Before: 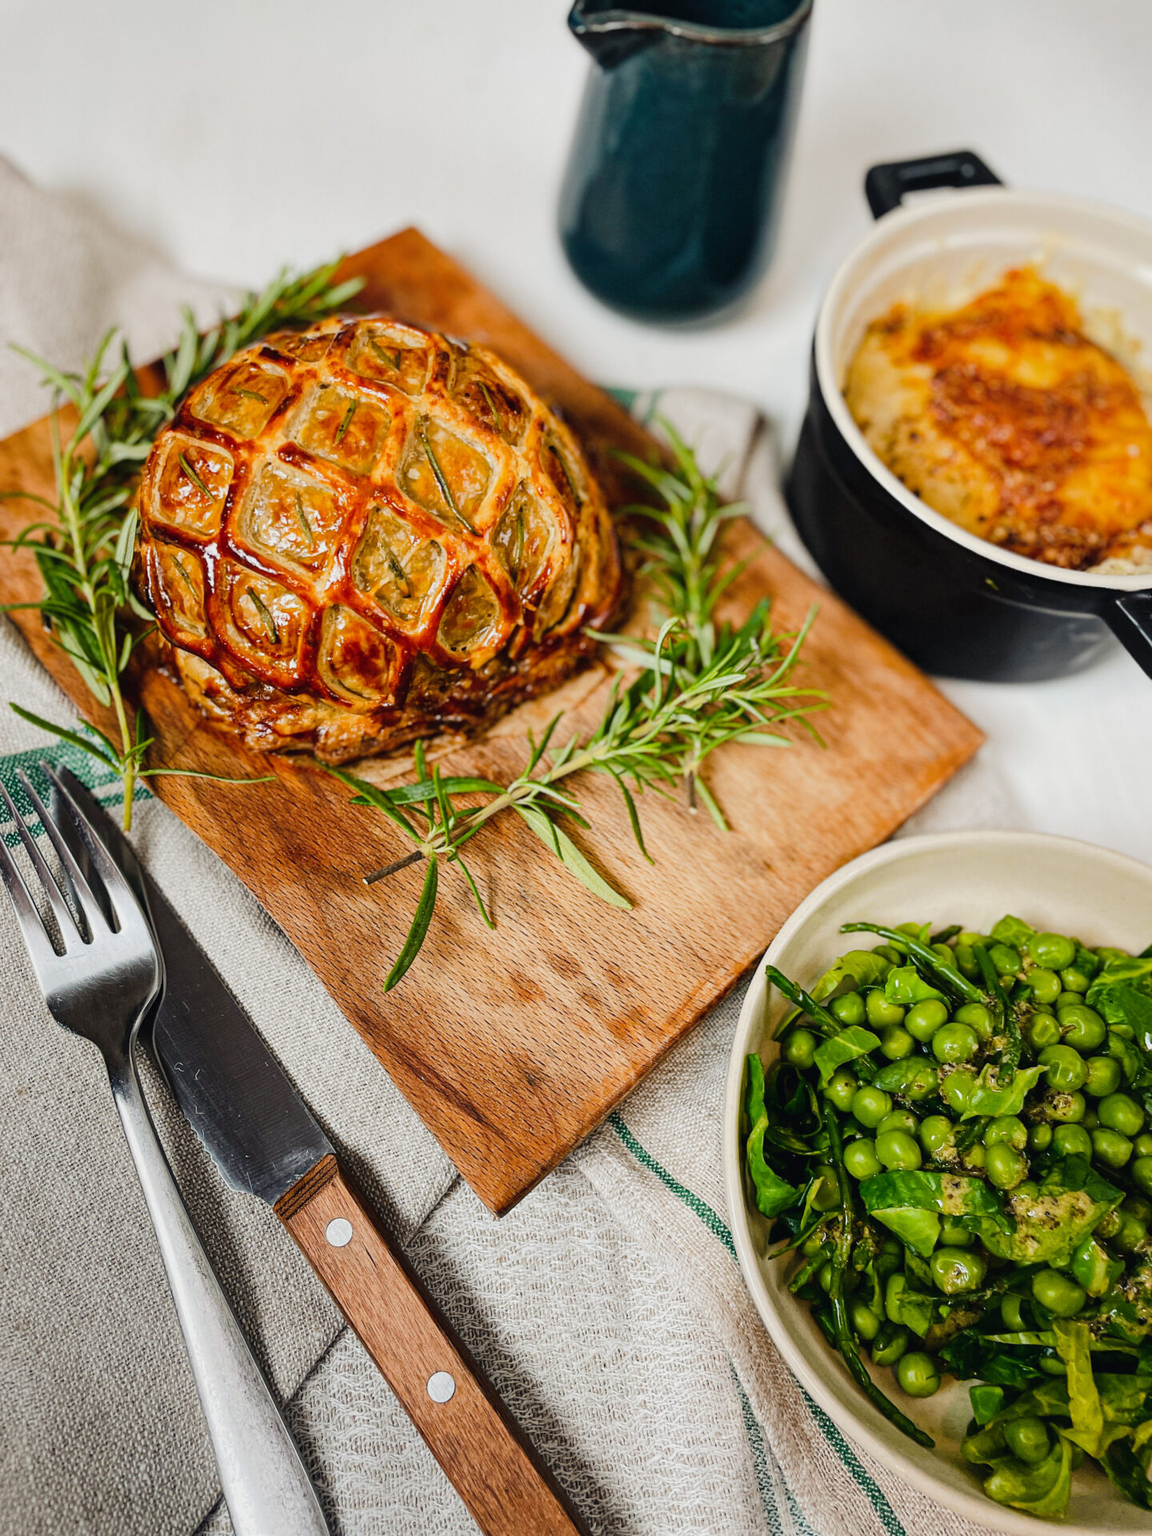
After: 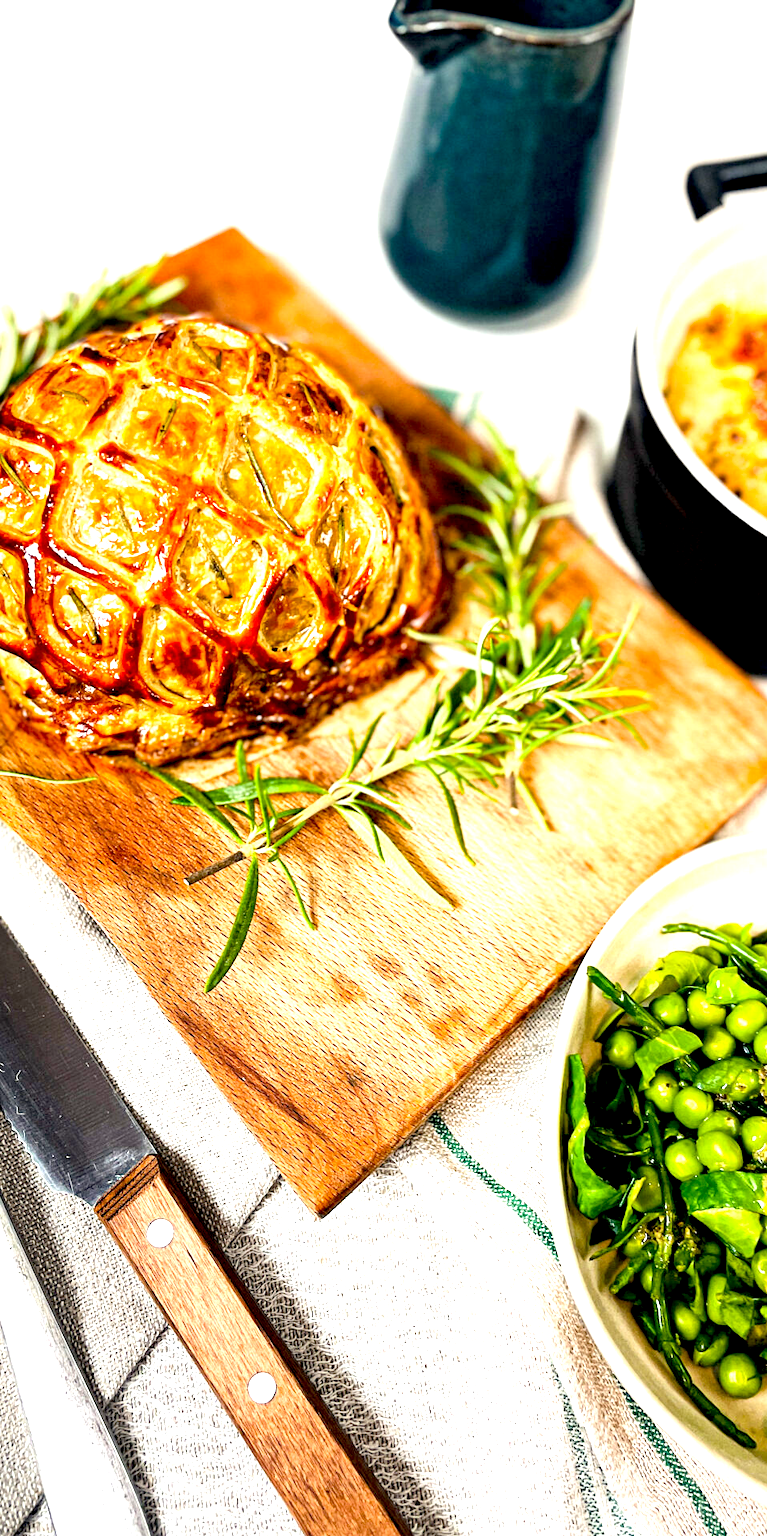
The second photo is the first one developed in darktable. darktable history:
exposure: black level correction 0.009, exposure 1.416 EV, compensate highlight preservation false
crop and rotate: left 15.62%, right 17.749%
